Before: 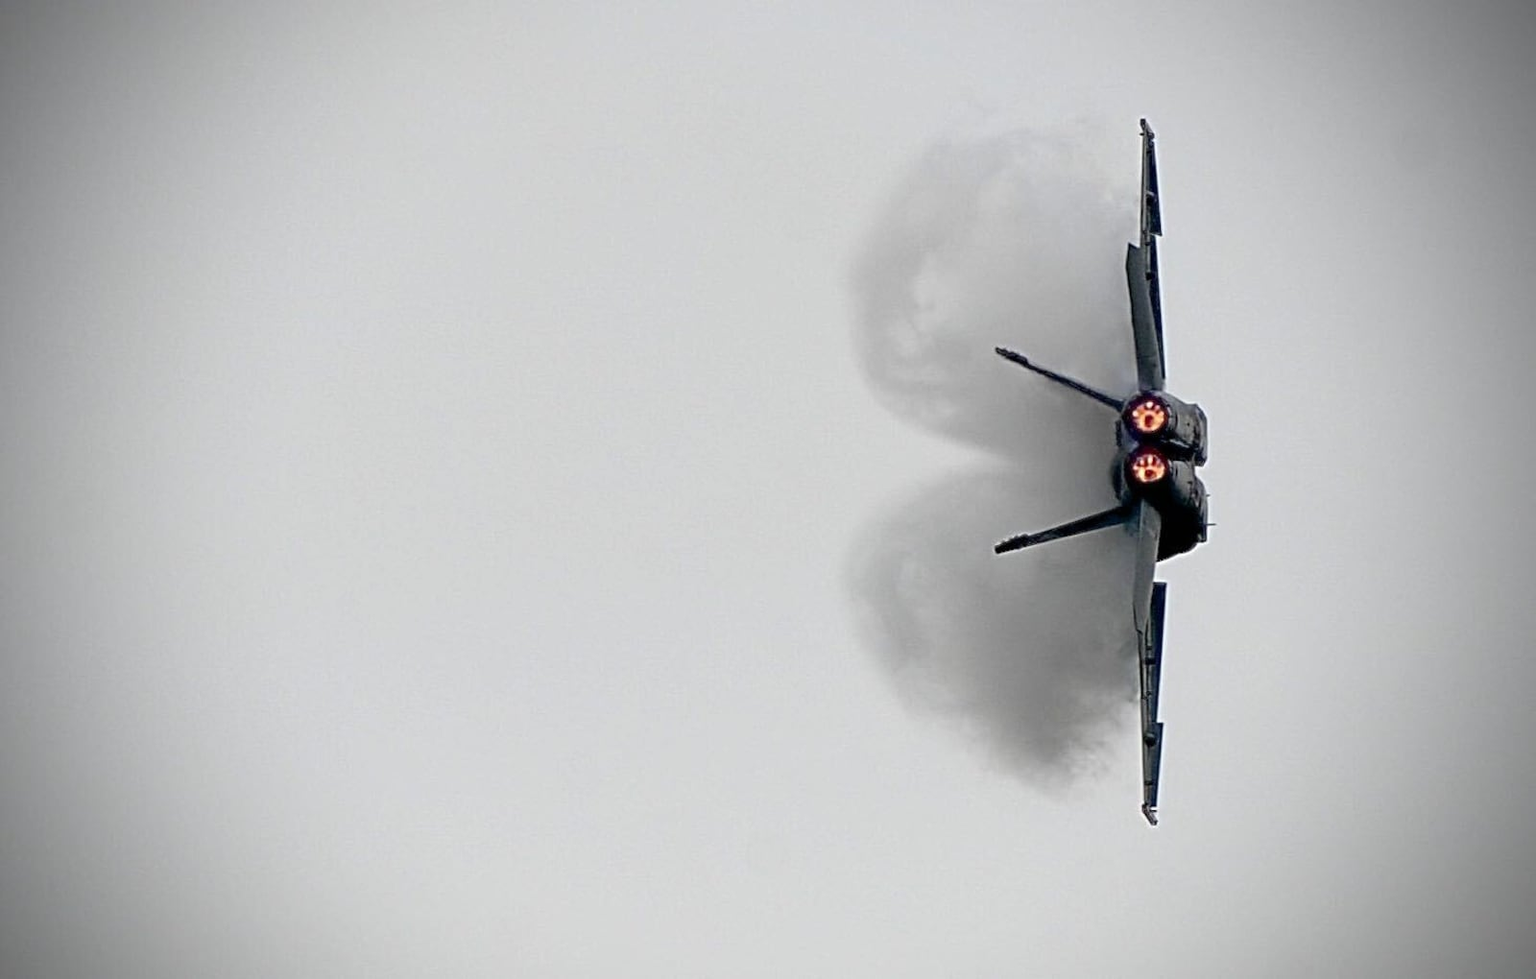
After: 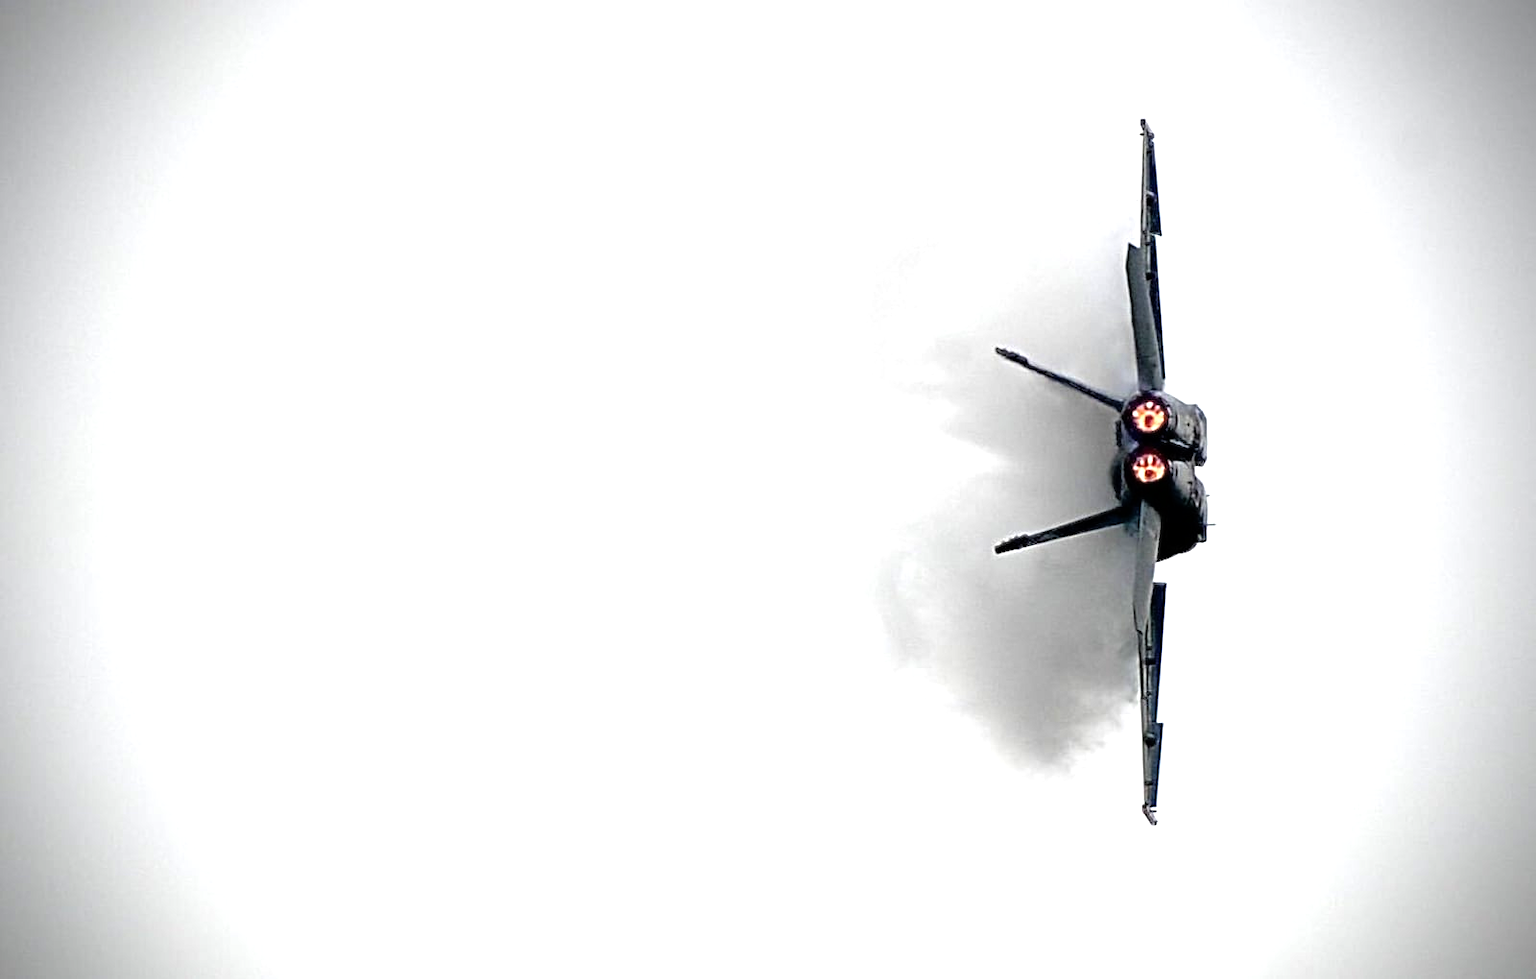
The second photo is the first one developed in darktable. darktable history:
tone equalizer: -8 EV -1.12 EV, -7 EV -1.02 EV, -6 EV -0.834 EV, -5 EV -0.542 EV, -3 EV 0.603 EV, -2 EV 0.851 EV, -1 EV 0.999 EV, +0 EV 1.06 EV, smoothing 1
